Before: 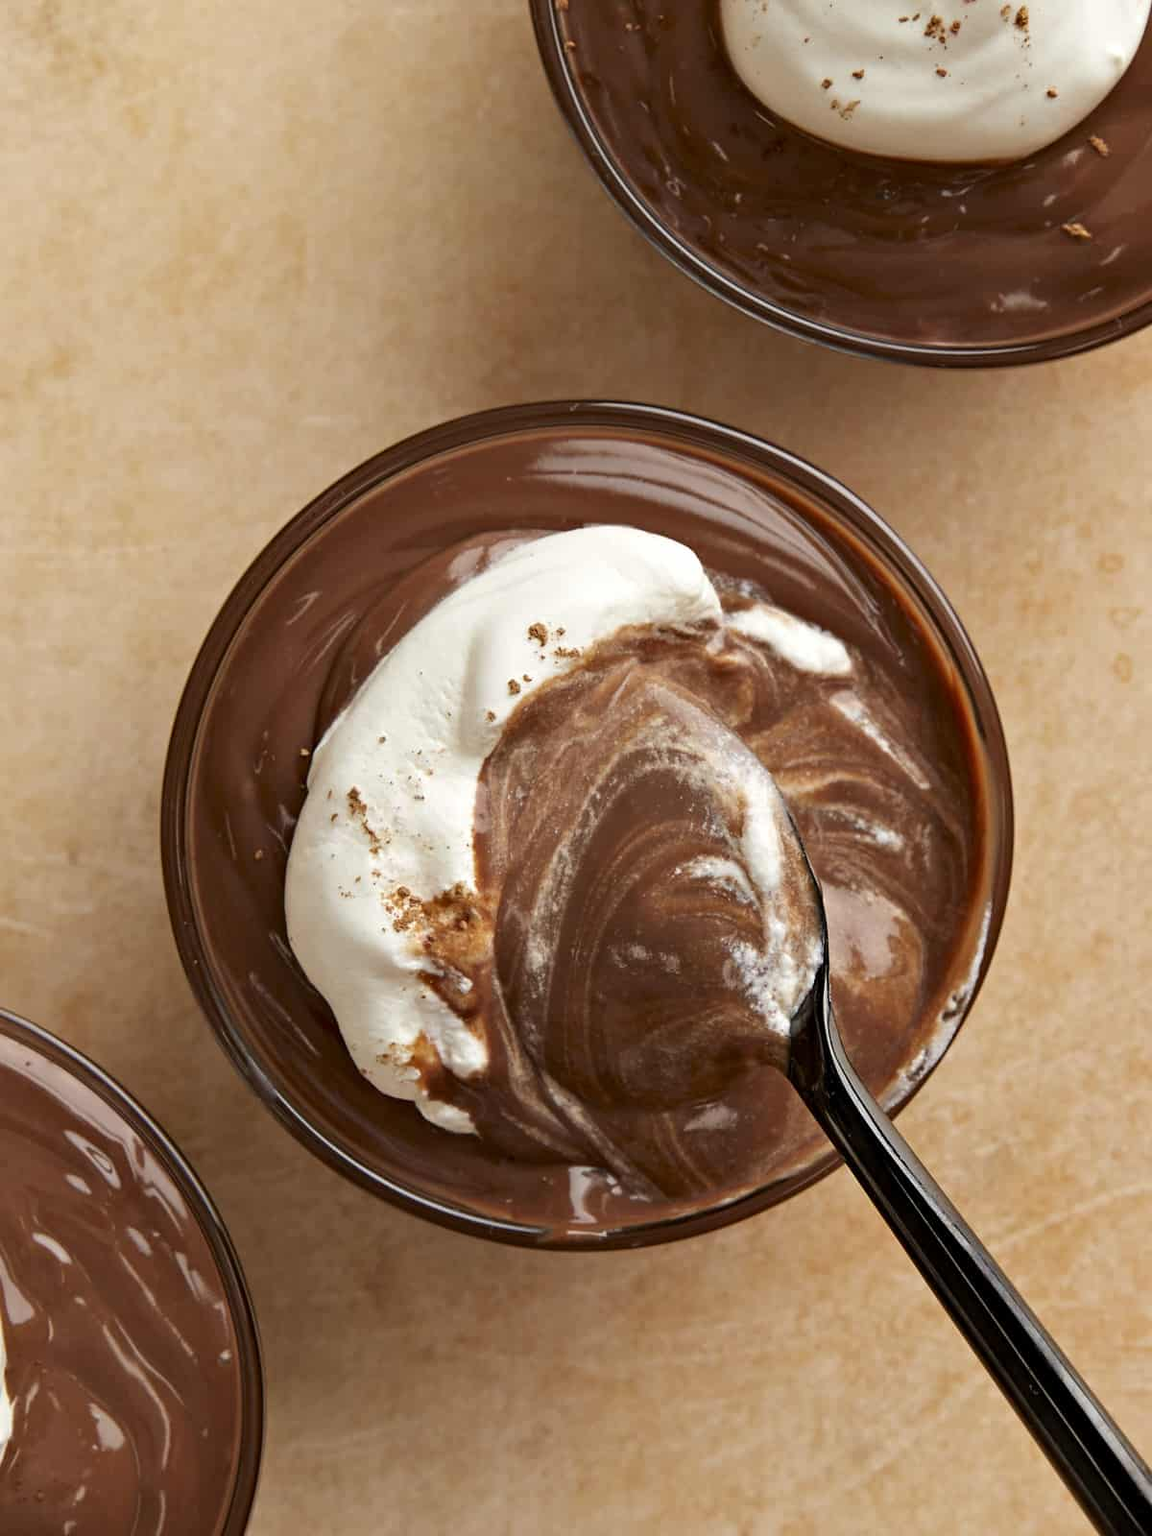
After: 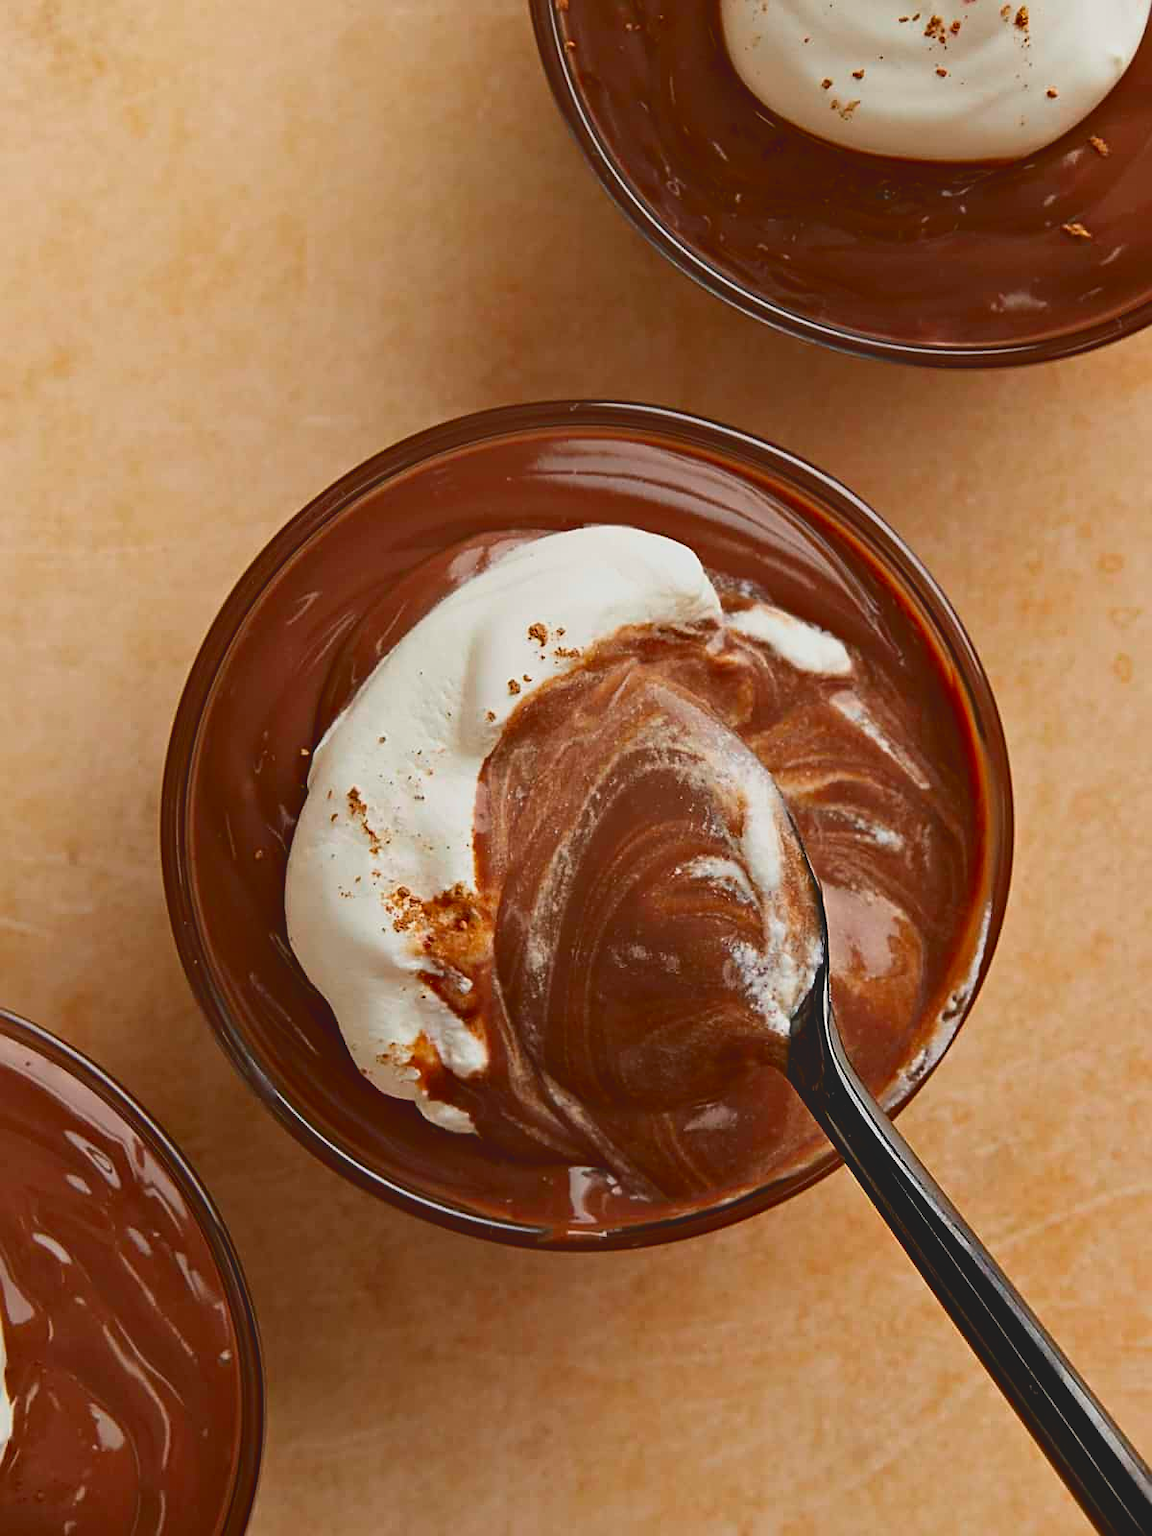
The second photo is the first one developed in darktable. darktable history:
contrast brightness saturation: contrast 0.124, brightness -0.123, saturation 0.198
local contrast: detail 69%
tone equalizer: on, module defaults
sharpen: on, module defaults
